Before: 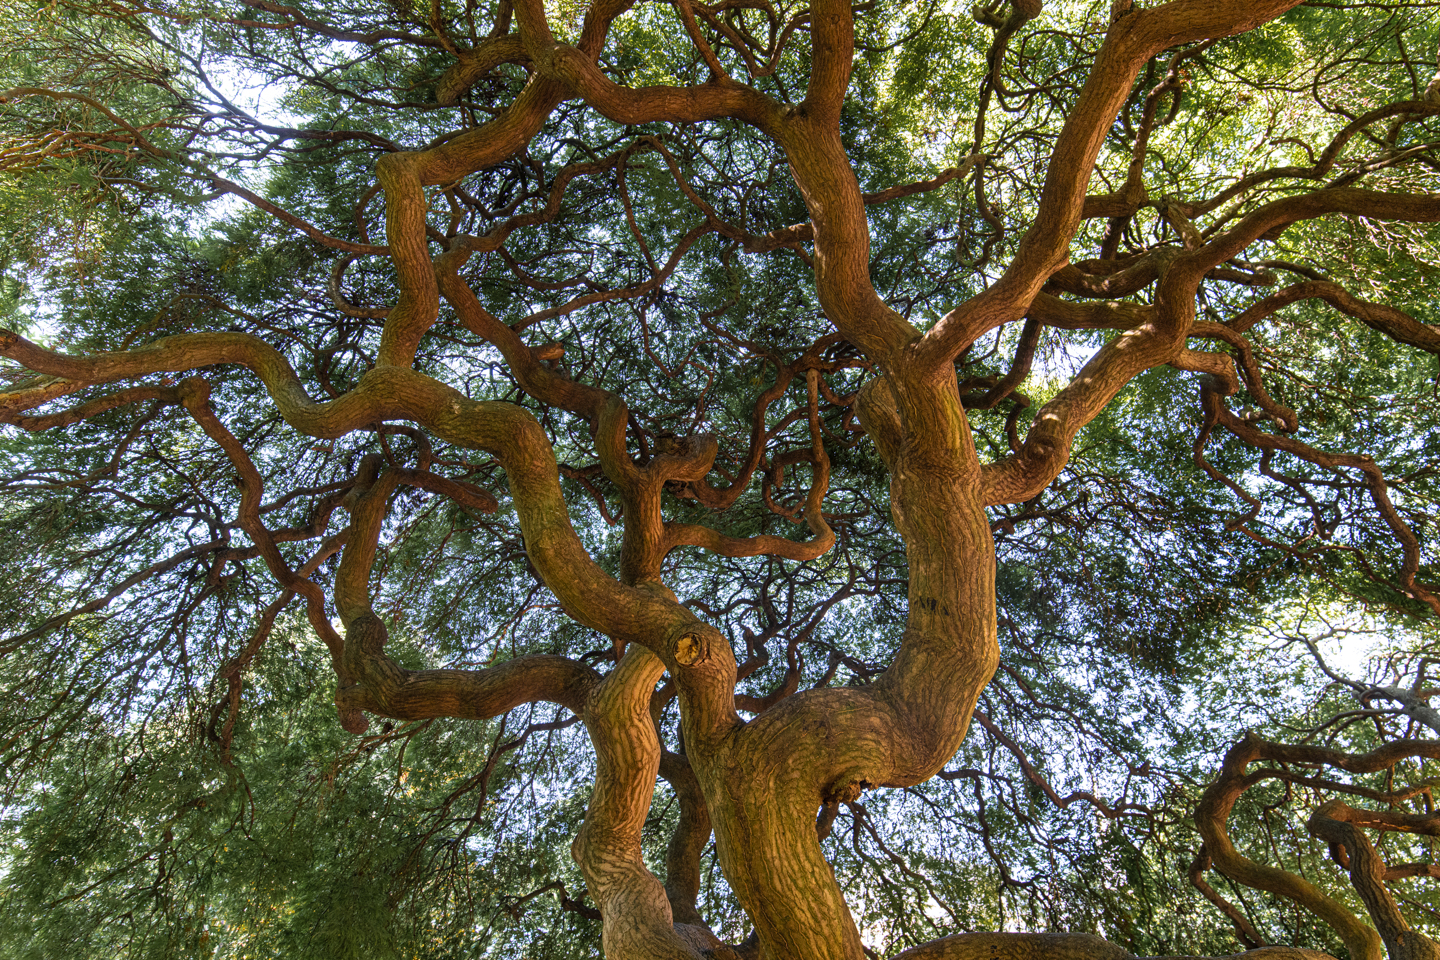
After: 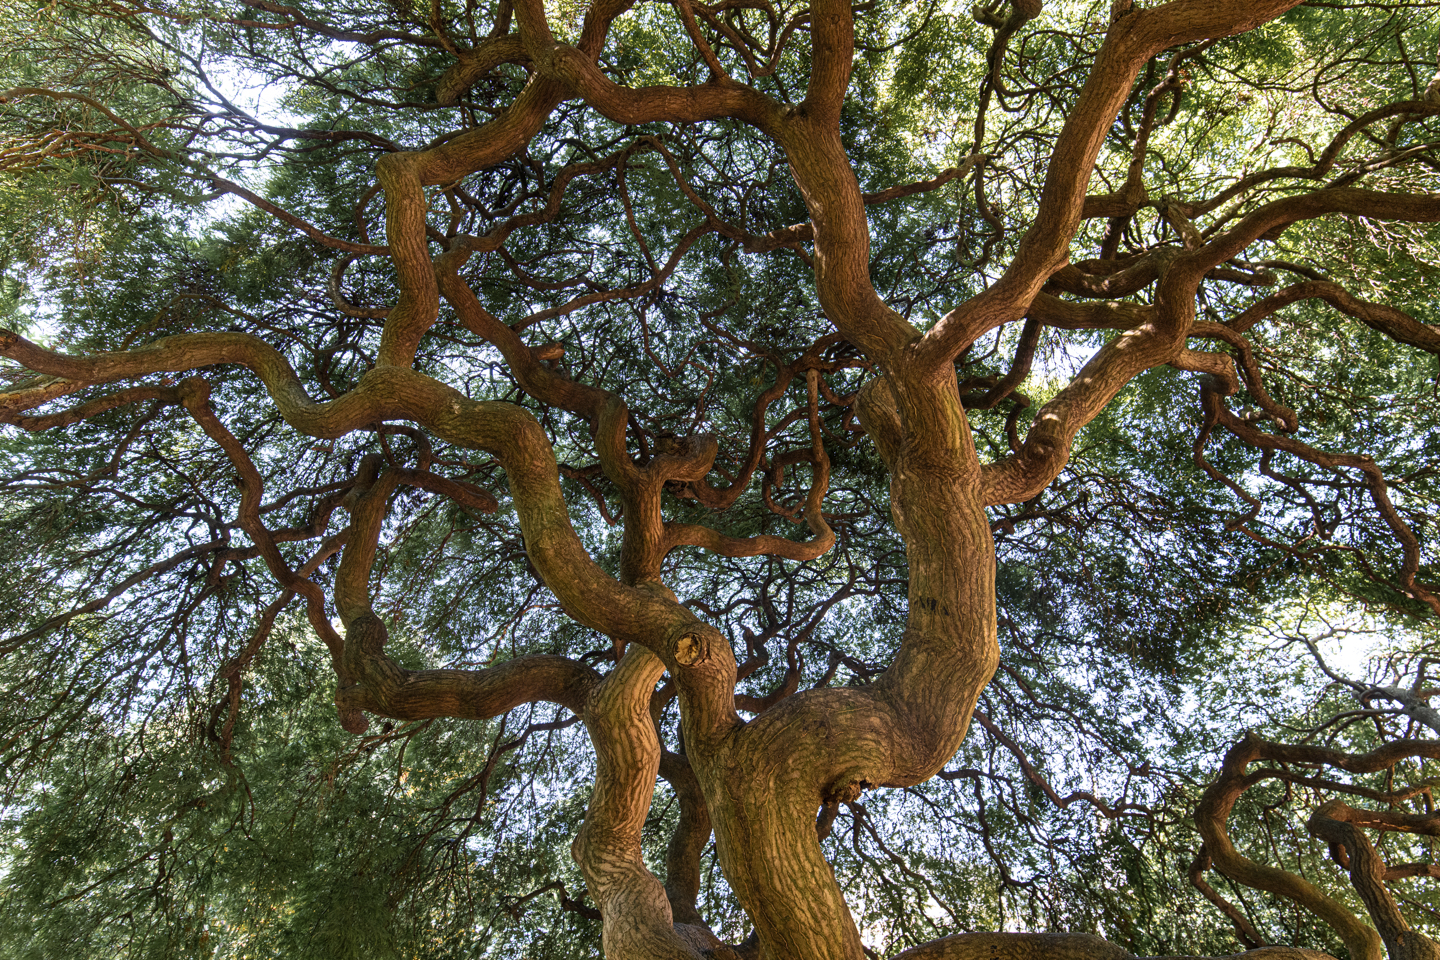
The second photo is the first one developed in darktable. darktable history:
contrast brightness saturation: contrast 0.106, saturation -0.156
